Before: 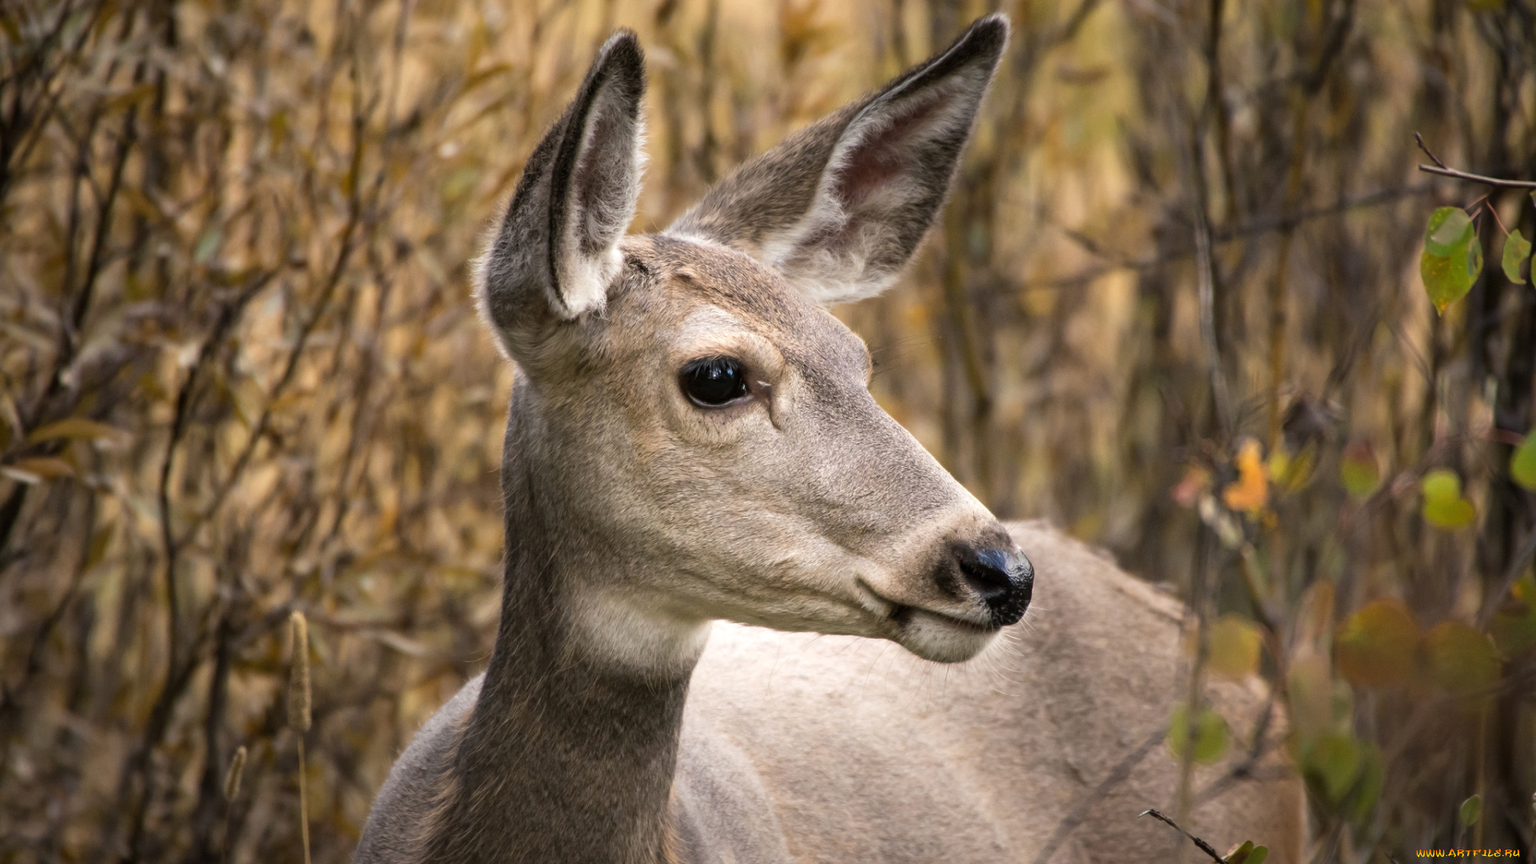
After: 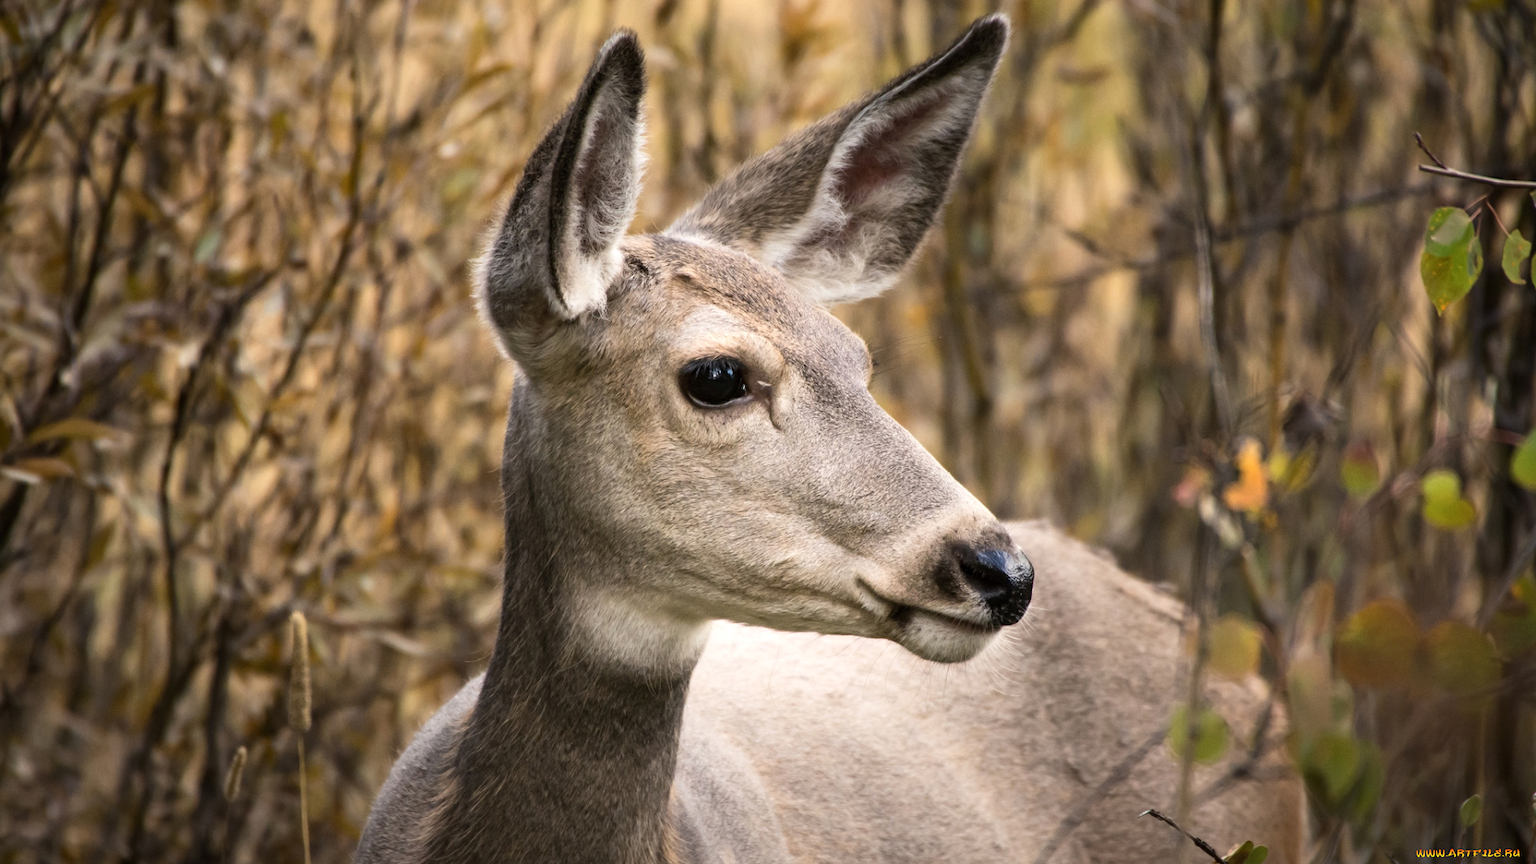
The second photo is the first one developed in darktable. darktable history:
contrast brightness saturation: contrast 0.149, brightness 0.042
